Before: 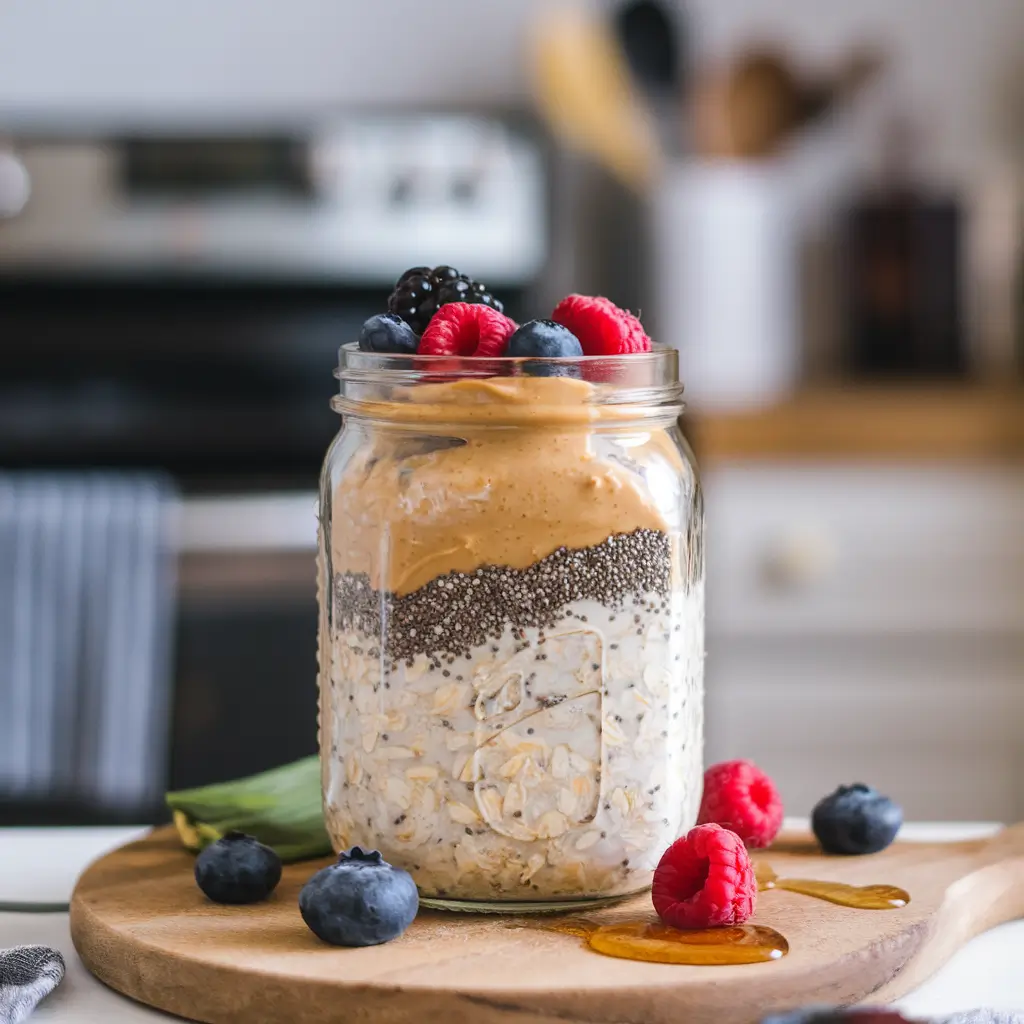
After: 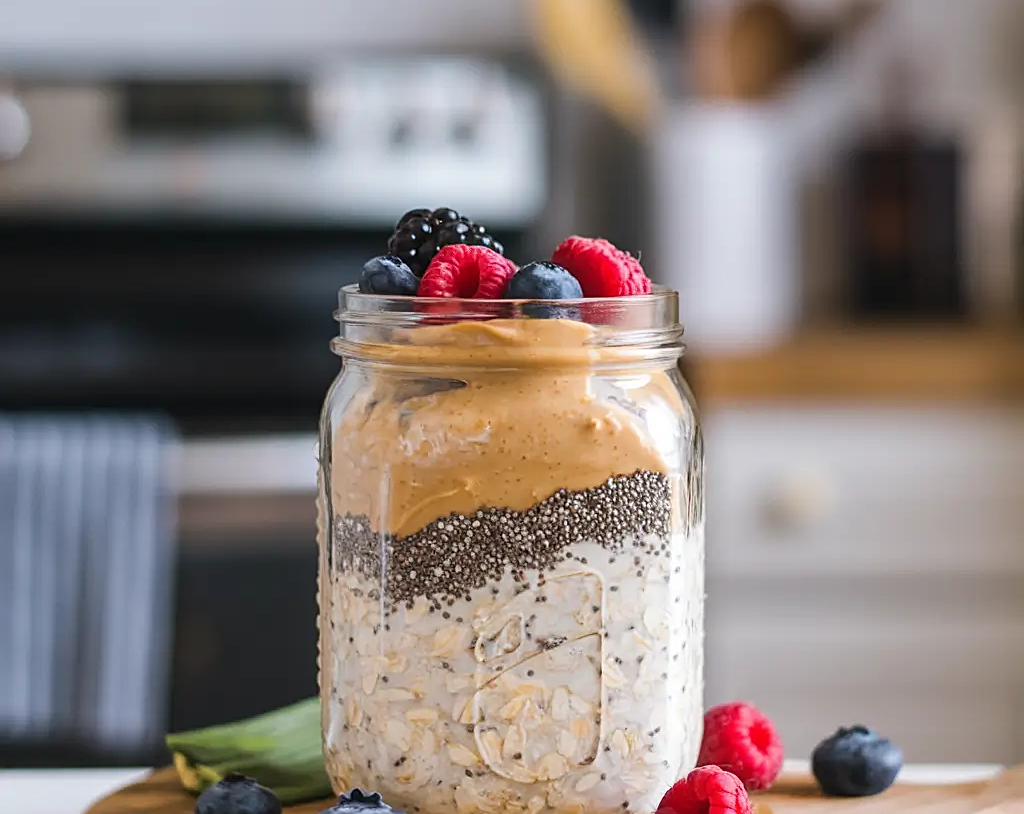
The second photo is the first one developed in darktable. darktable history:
crop and rotate: top 5.669%, bottom 14.831%
sharpen: on, module defaults
